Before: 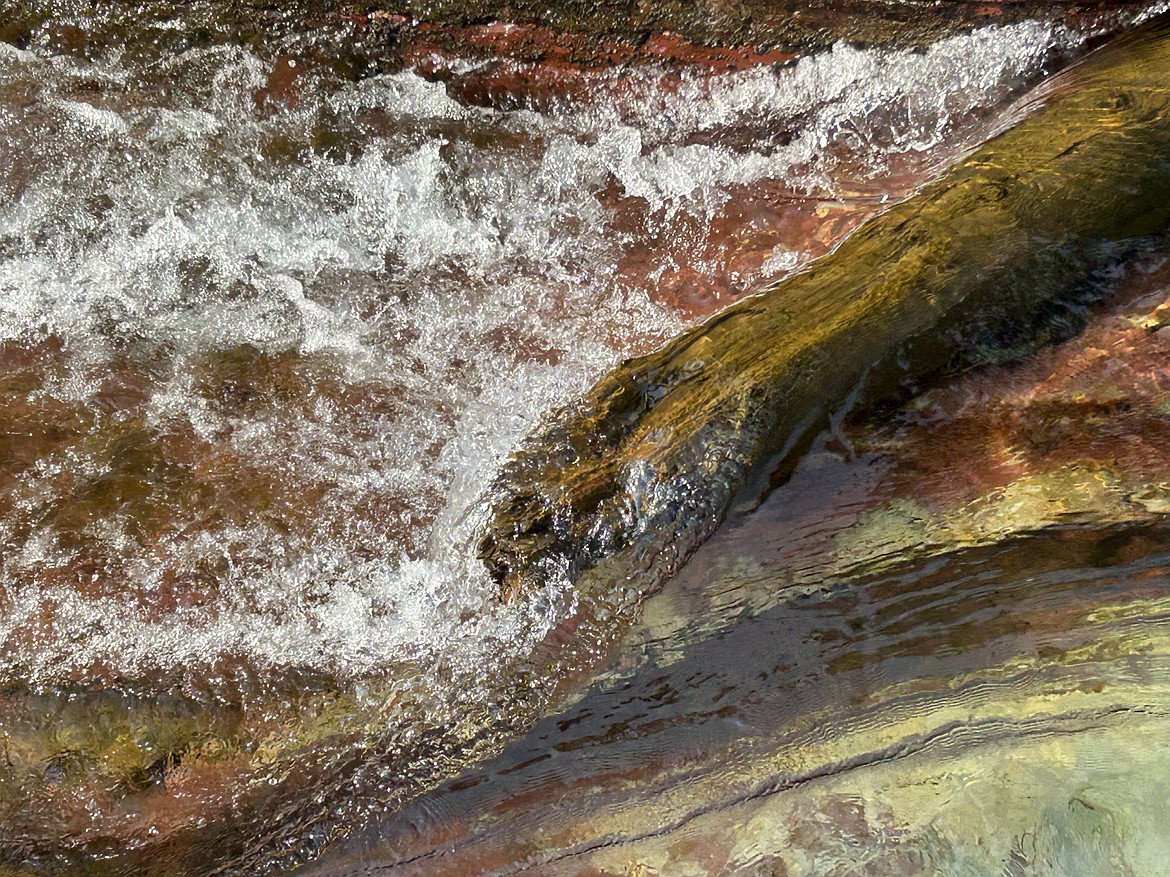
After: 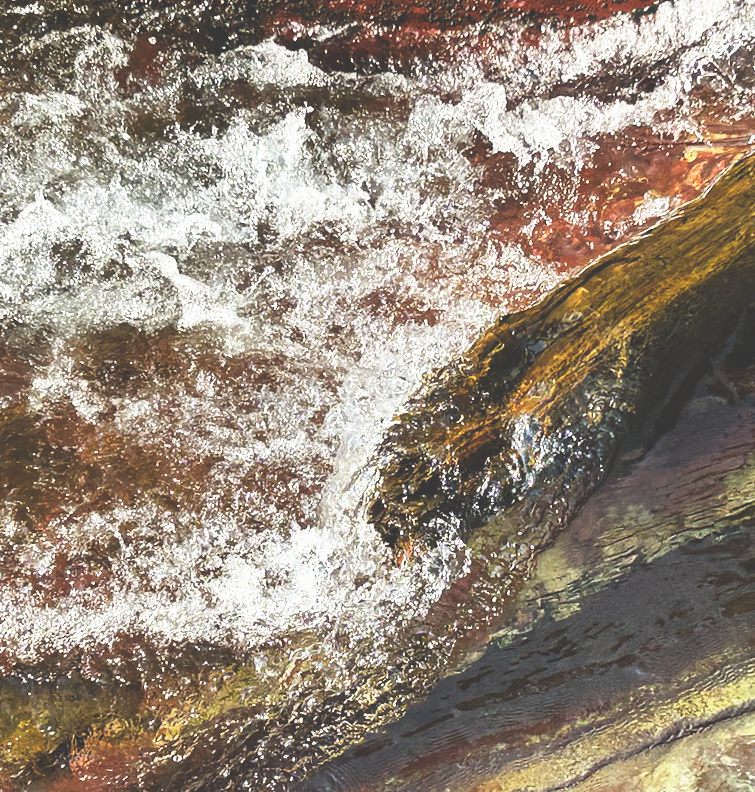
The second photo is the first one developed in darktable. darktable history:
base curve: curves: ch0 [(0, 0.036) (0.007, 0.037) (0.604, 0.887) (1, 1)], preserve colors none
crop and rotate: left 8.786%, right 24.548%
rotate and perspective: rotation -3.52°, crop left 0.036, crop right 0.964, crop top 0.081, crop bottom 0.919
